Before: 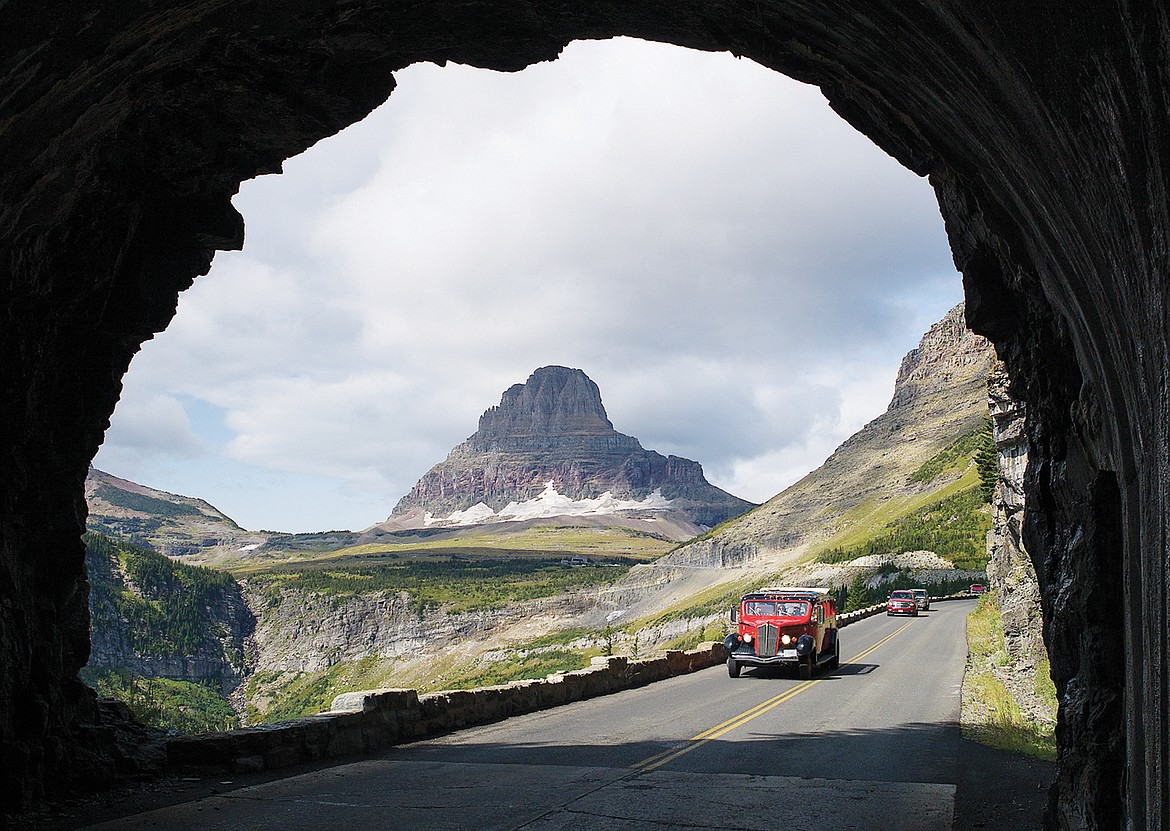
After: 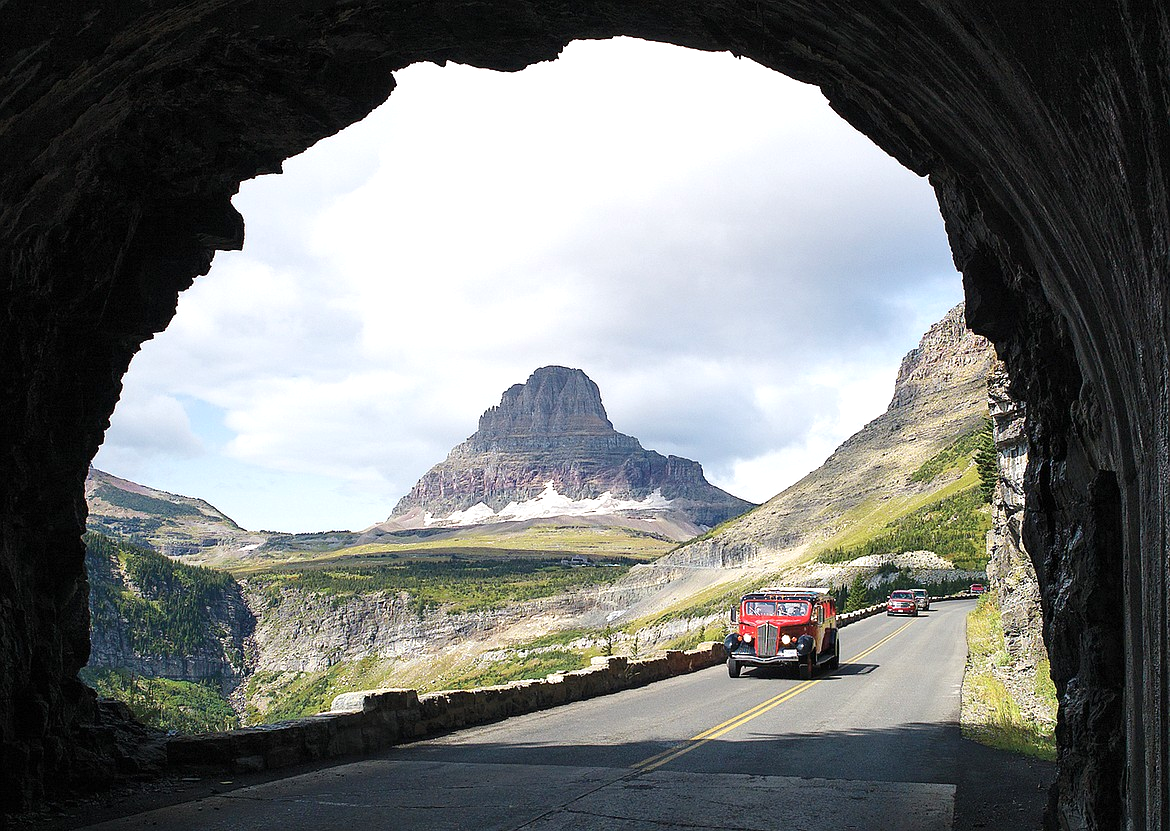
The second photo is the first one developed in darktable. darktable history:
exposure: exposure 0.404 EV, compensate exposure bias true, compensate highlight preservation false
